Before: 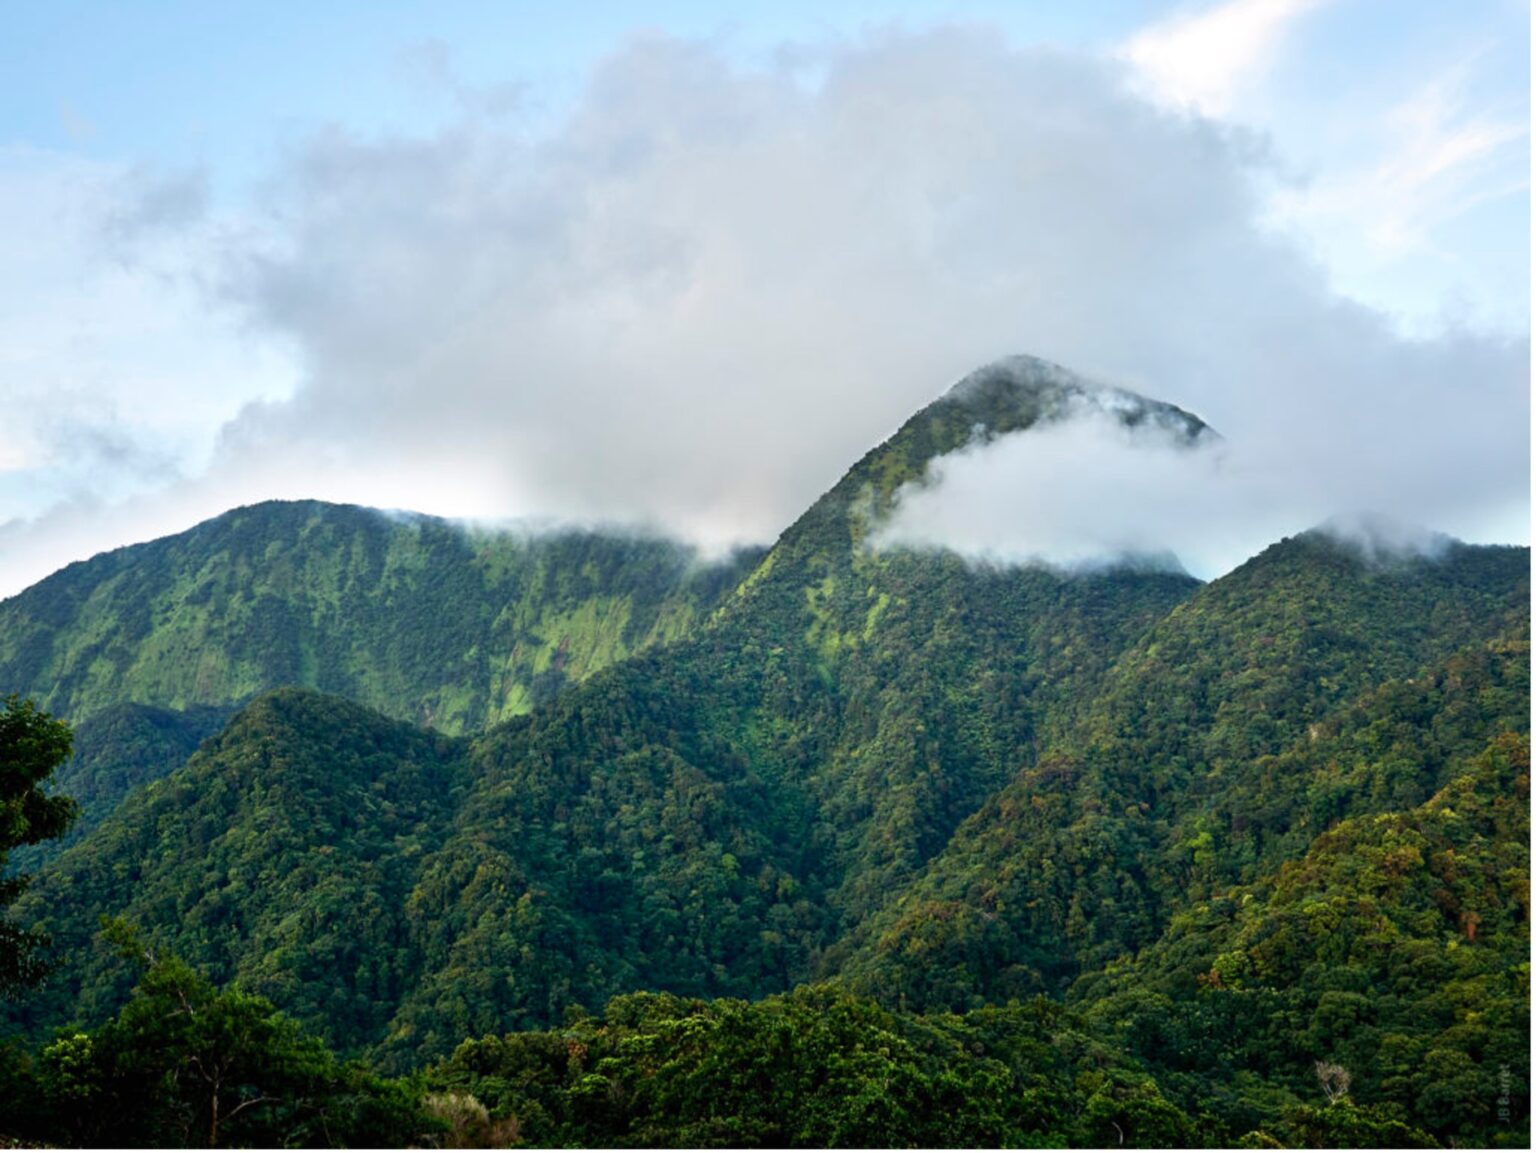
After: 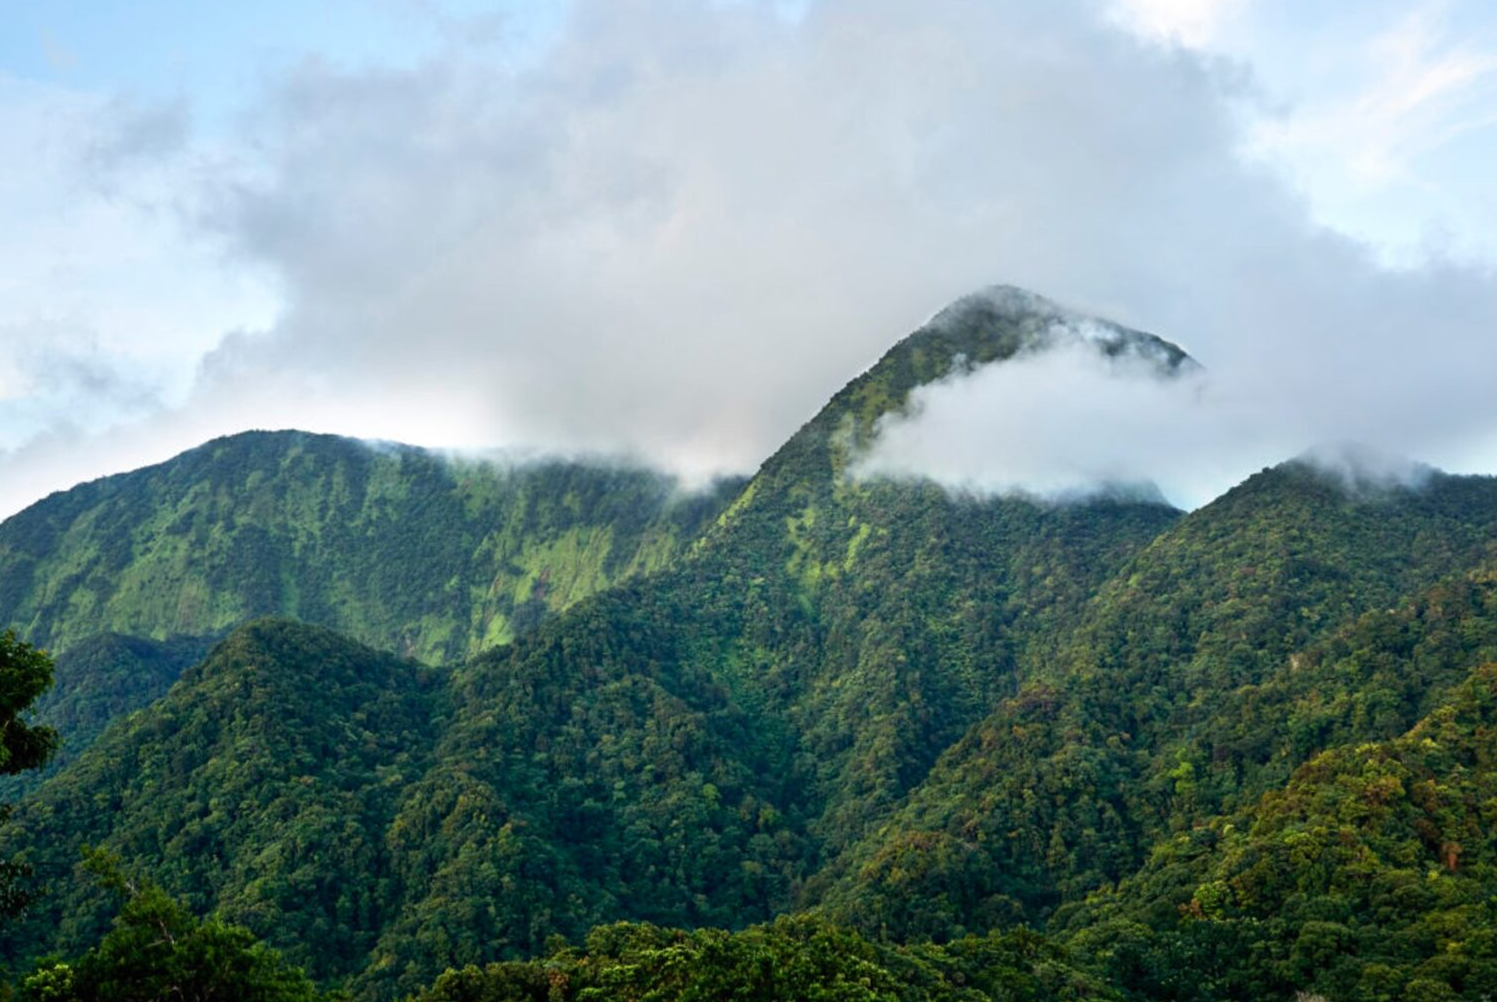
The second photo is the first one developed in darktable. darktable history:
crop: left 1.261%, top 6.114%, right 1.269%, bottom 6.91%
